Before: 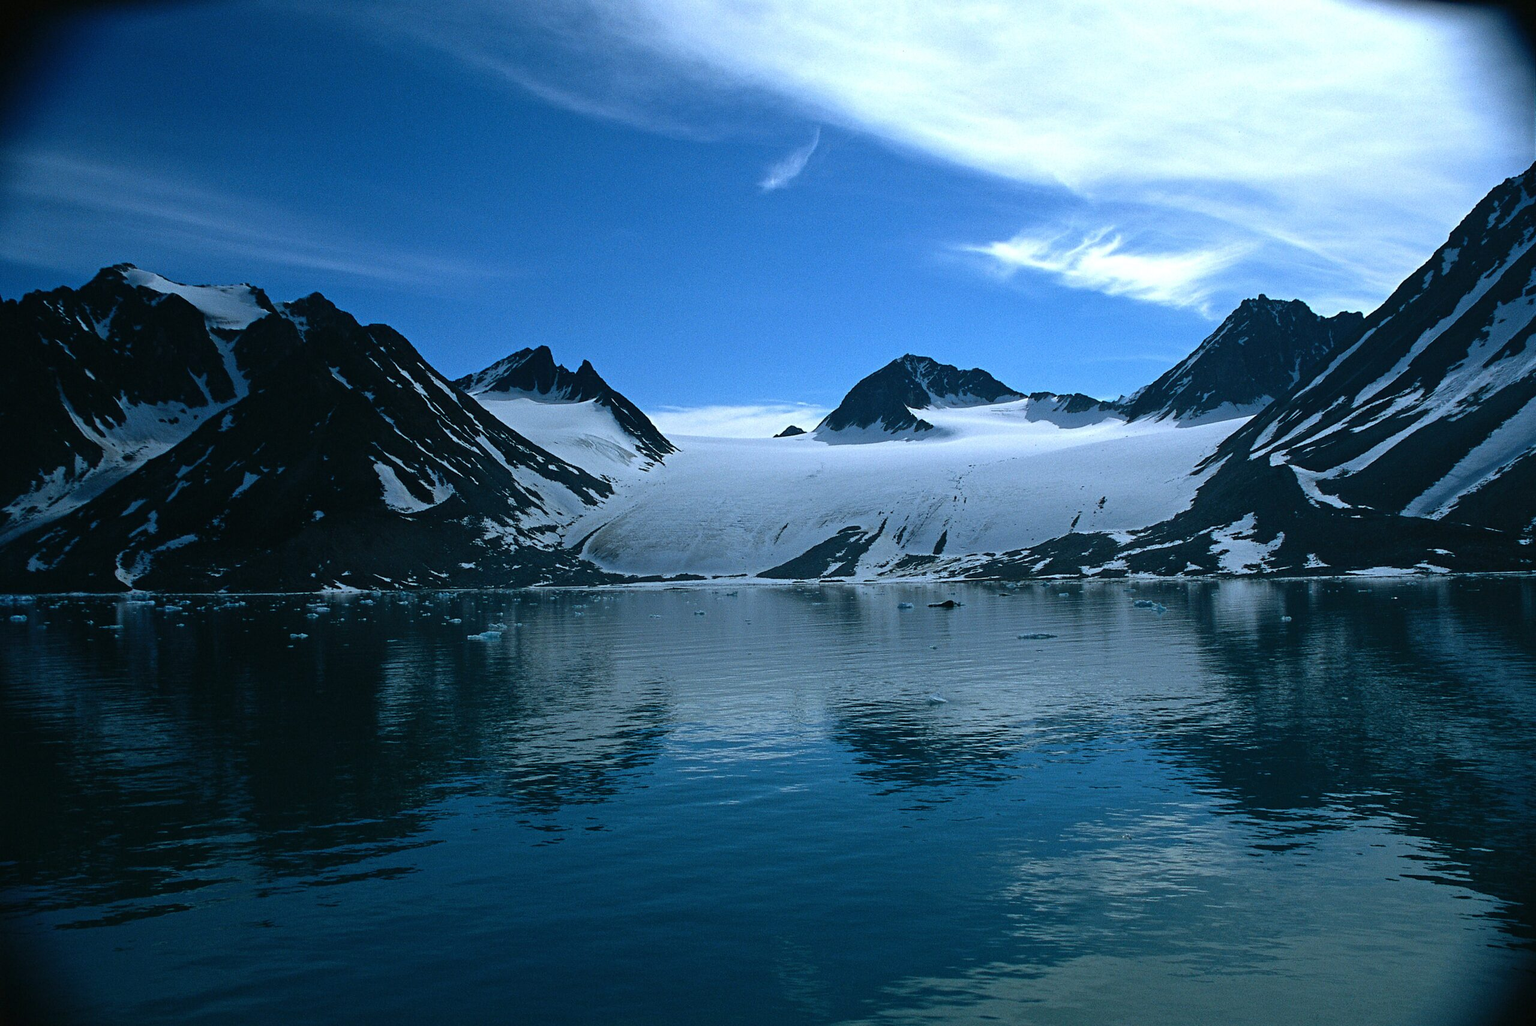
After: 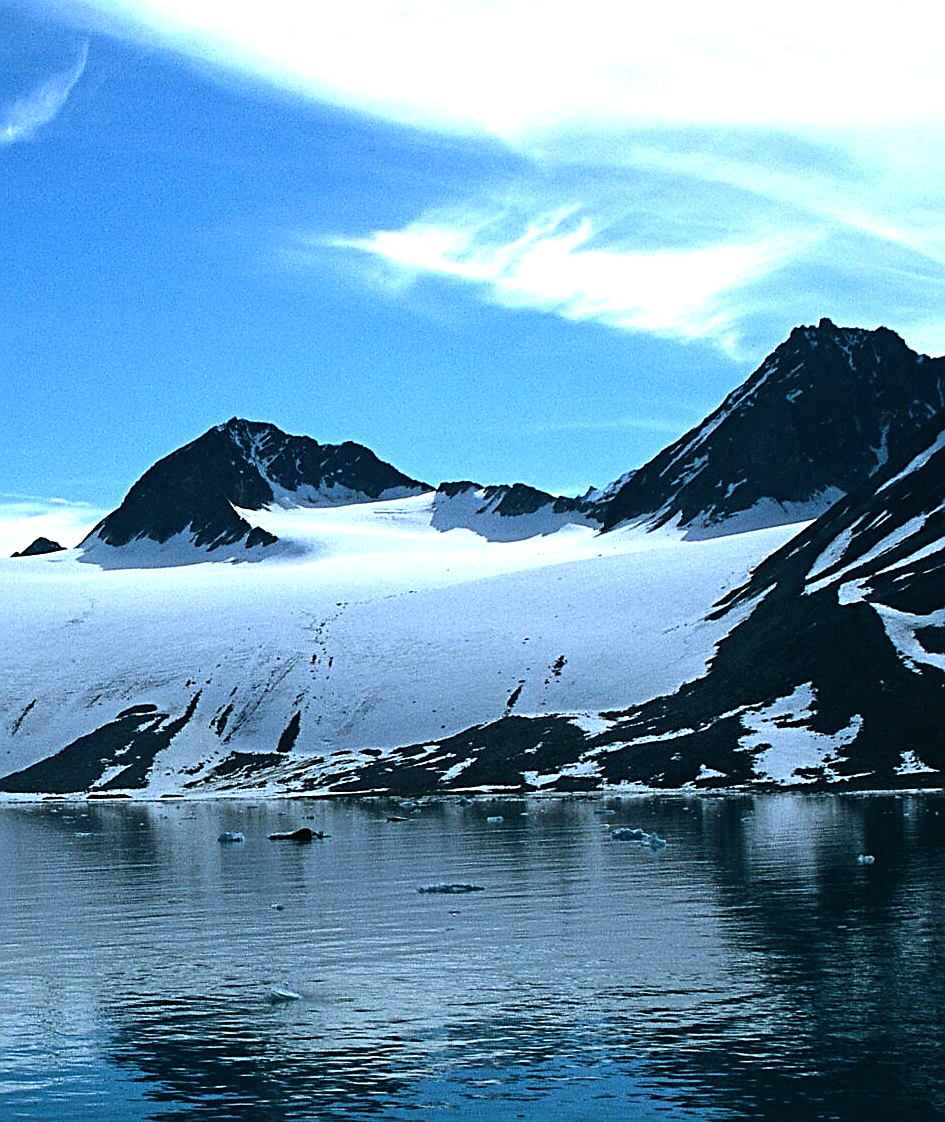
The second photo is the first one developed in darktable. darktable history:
tone equalizer: -8 EV -0.75 EV, -7 EV -0.7 EV, -6 EV -0.6 EV, -5 EV -0.4 EV, -3 EV 0.4 EV, -2 EV 0.6 EV, -1 EV 0.7 EV, +0 EV 0.75 EV, edges refinement/feathering 500, mask exposure compensation -1.57 EV, preserve details no
crop and rotate: left 49.936%, top 10.094%, right 13.136%, bottom 24.256%
sharpen: on, module defaults
